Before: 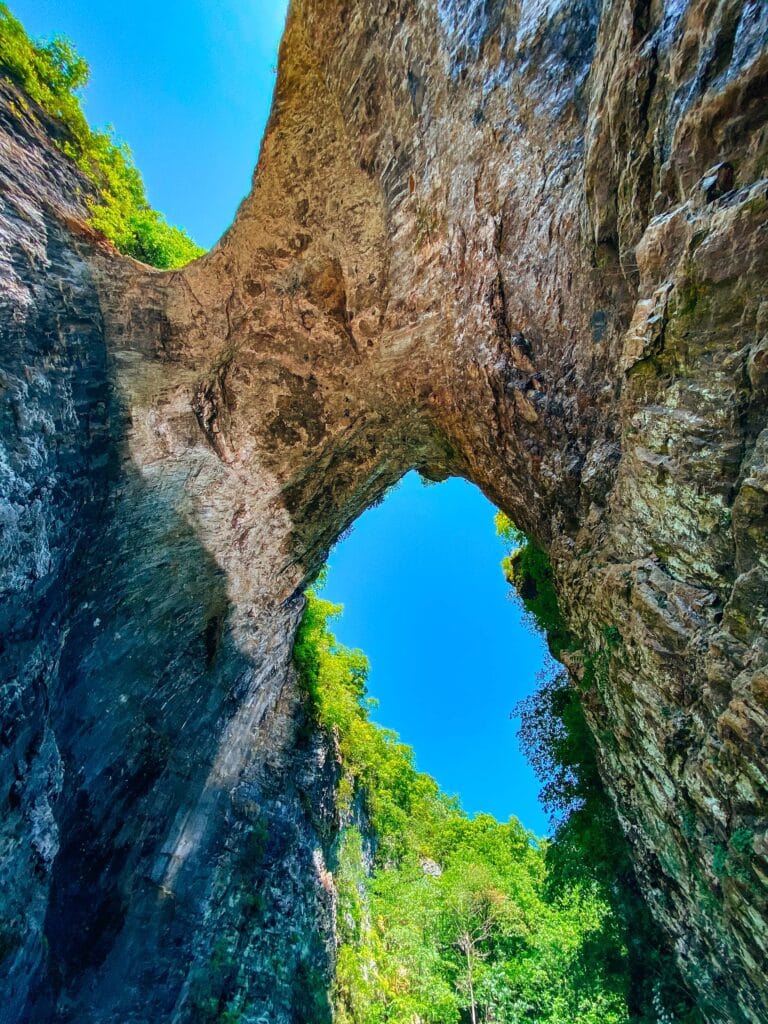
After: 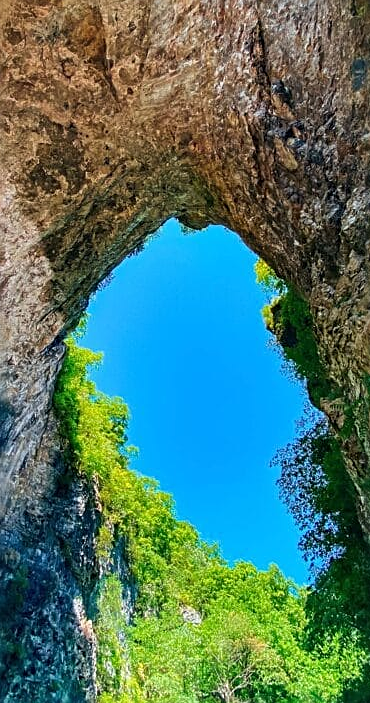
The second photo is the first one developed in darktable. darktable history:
crop: left 31.379%, top 24.658%, right 20.326%, bottom 6.628%
sharpen: on, module defaults
